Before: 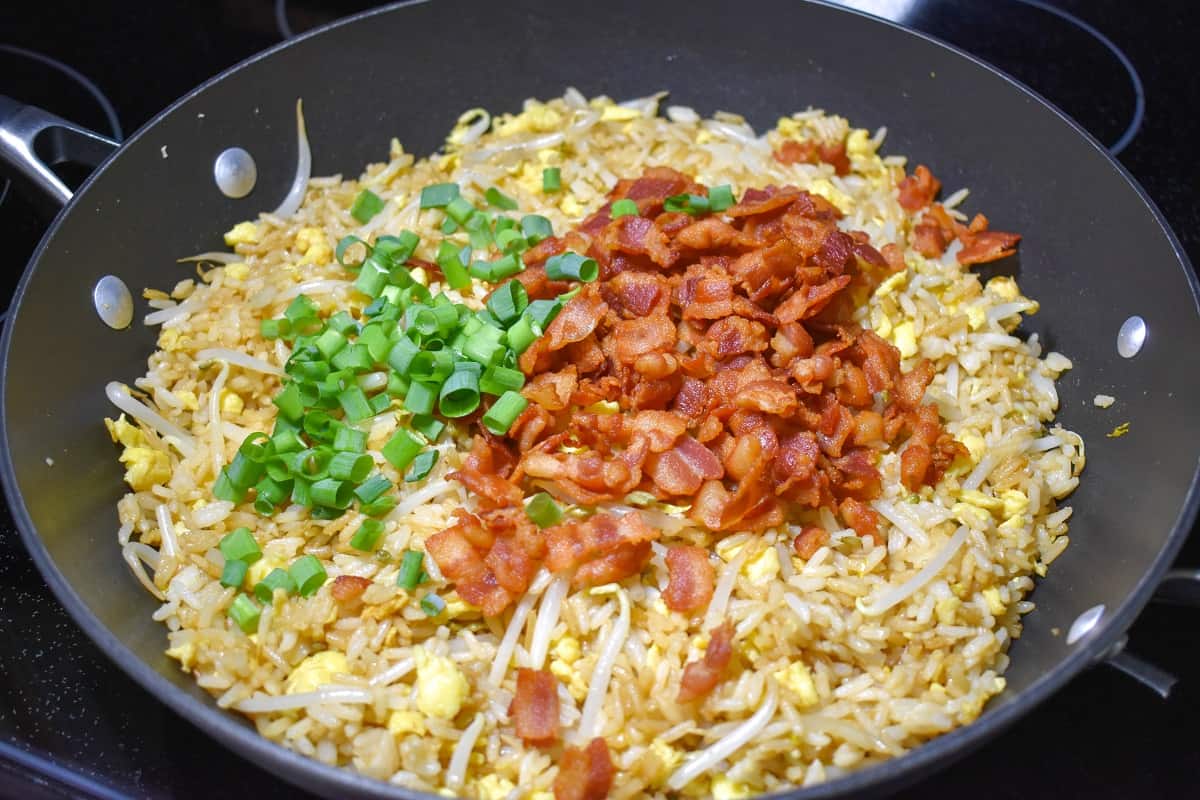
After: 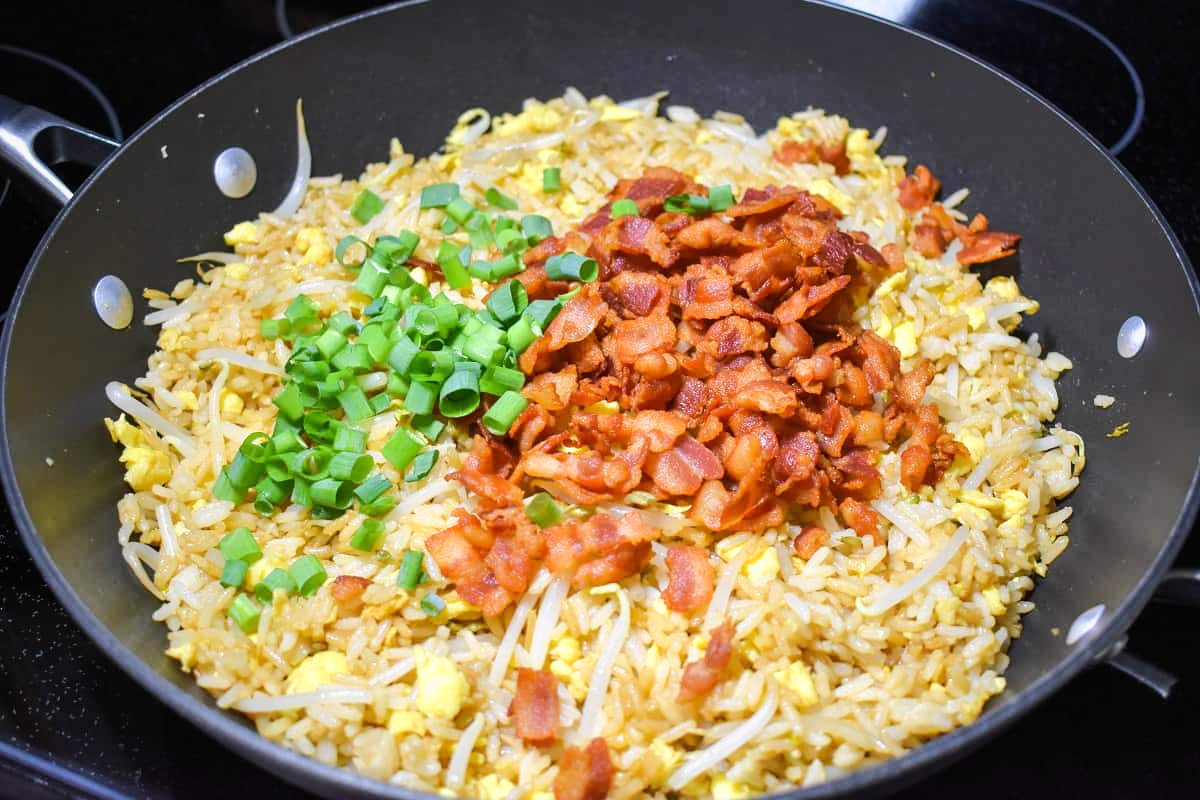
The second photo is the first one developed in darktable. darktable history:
tone curve: curves: ch0 [(0, 0) (0.035, 0.017) (0.131, 0.108) (0.279, 0.279) (0.476, 0.554) (0.617, 0.693) (0.704, 0.77) (0.801, 0.854) (0.895, 0.927) (1, 0.976)]; ch1 [(0, 0) (0.318, 0.278) (0.444, 0.427) (0.493, 0.493) (0.537, 0.547) (0.594, 0.616) (0.746, 0.764) (1, 1)]; ch2 [(0, 0) (0.316, 0.292) (0.381, 0.37) (0.423, 0.448) (0.476, 0.482) (0.502, 0.498) (0.529, 0.532) (0.583, 0.608) (0.639, 0.657) (0.7, 0.7) (0.861, 0.808) (1, 0.951)]
